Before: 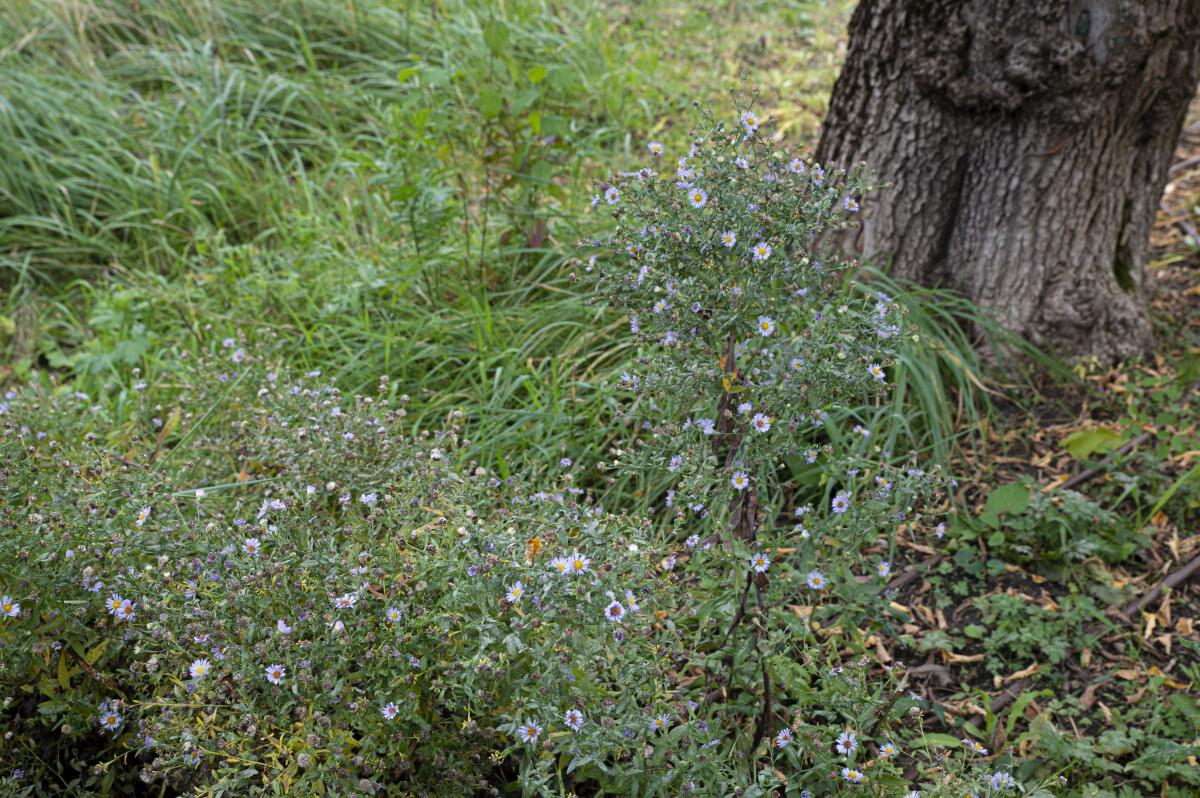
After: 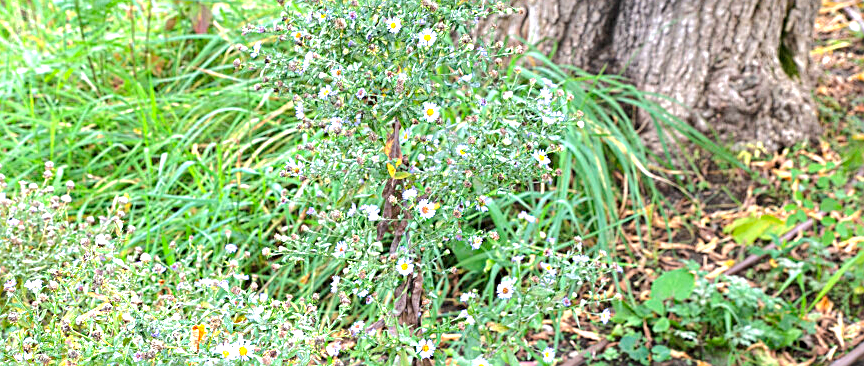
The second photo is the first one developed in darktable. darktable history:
base curve: curves: ch0 [(0, 0) (0.262, 0.32) (0.722, 0.705) (1, 1)]
sharpen: on, module defaults
exposure: black level correction 0, exposure 1.7 EV, compensate exposure bias true, compensate highlight preservation false
crop and rotate: left 27.938%, top 27.046%, bottom 27.046%
